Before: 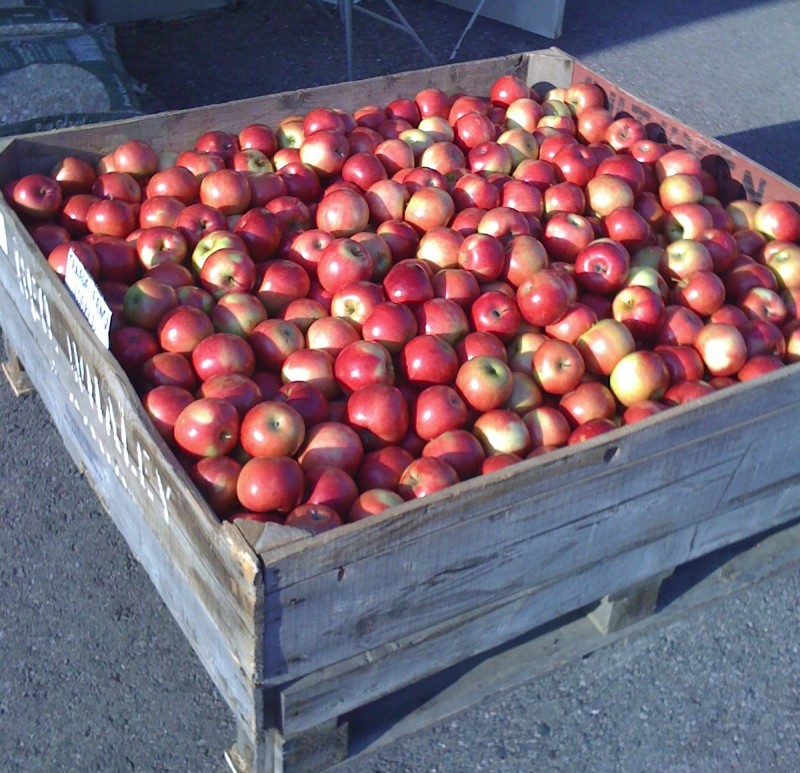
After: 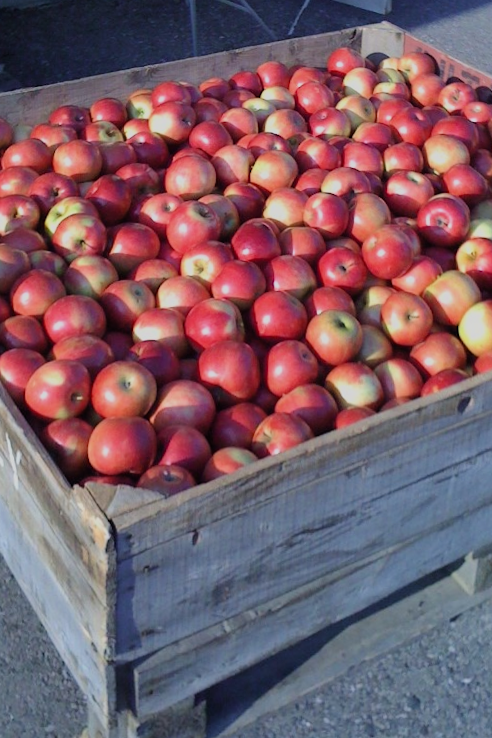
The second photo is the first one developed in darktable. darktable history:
rotate and perspective: rotation -1.68°, lens shift (vertical) -0.146, crop left 0.049, crop right 0.912, crop top 0.032, crop bottom 0.96
crop: left 16.899%, right 16.556%
filmic rgb: black relative exposure -7.65 EV, white relative exposure 4.56 EV, hardness 3.61, color science v6 (2022)
